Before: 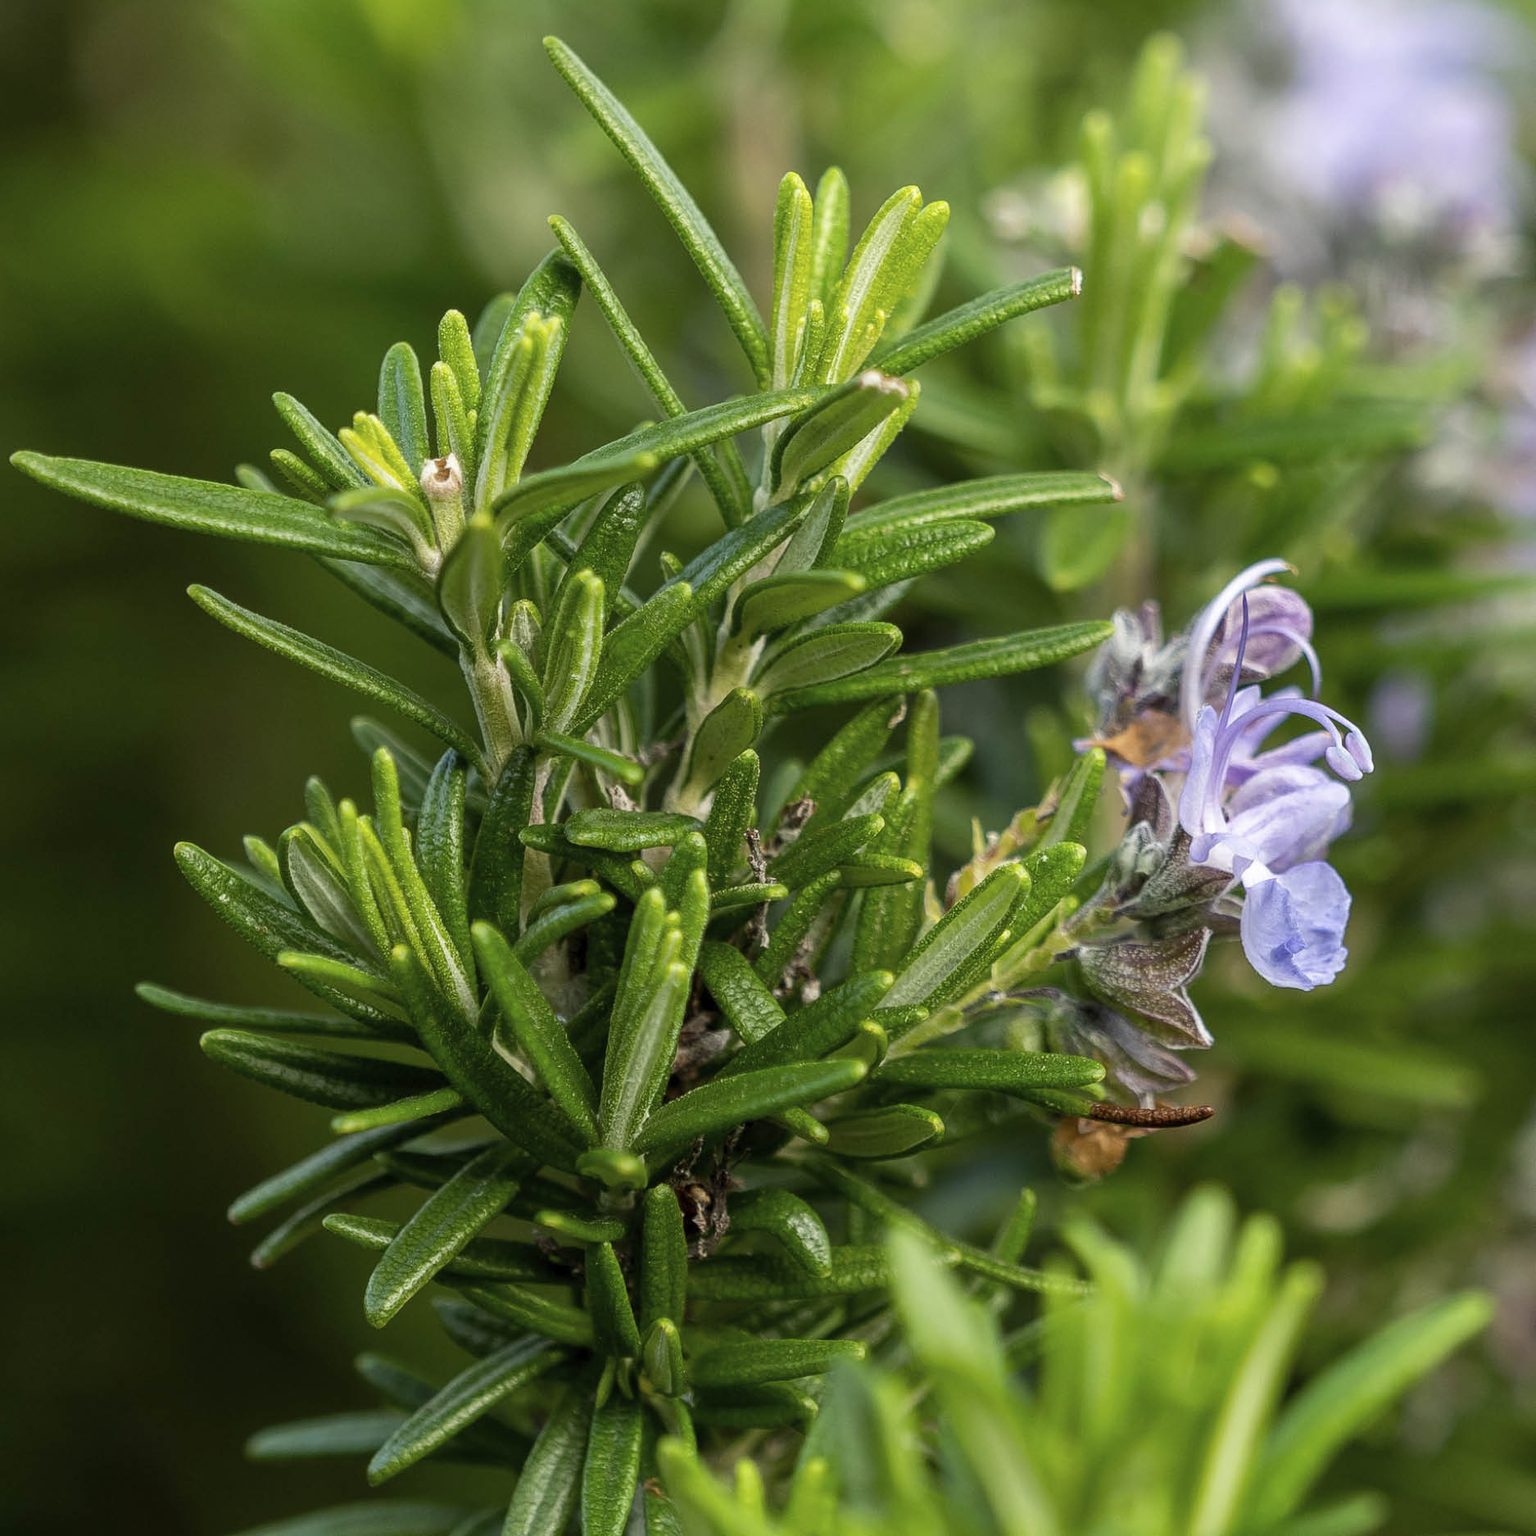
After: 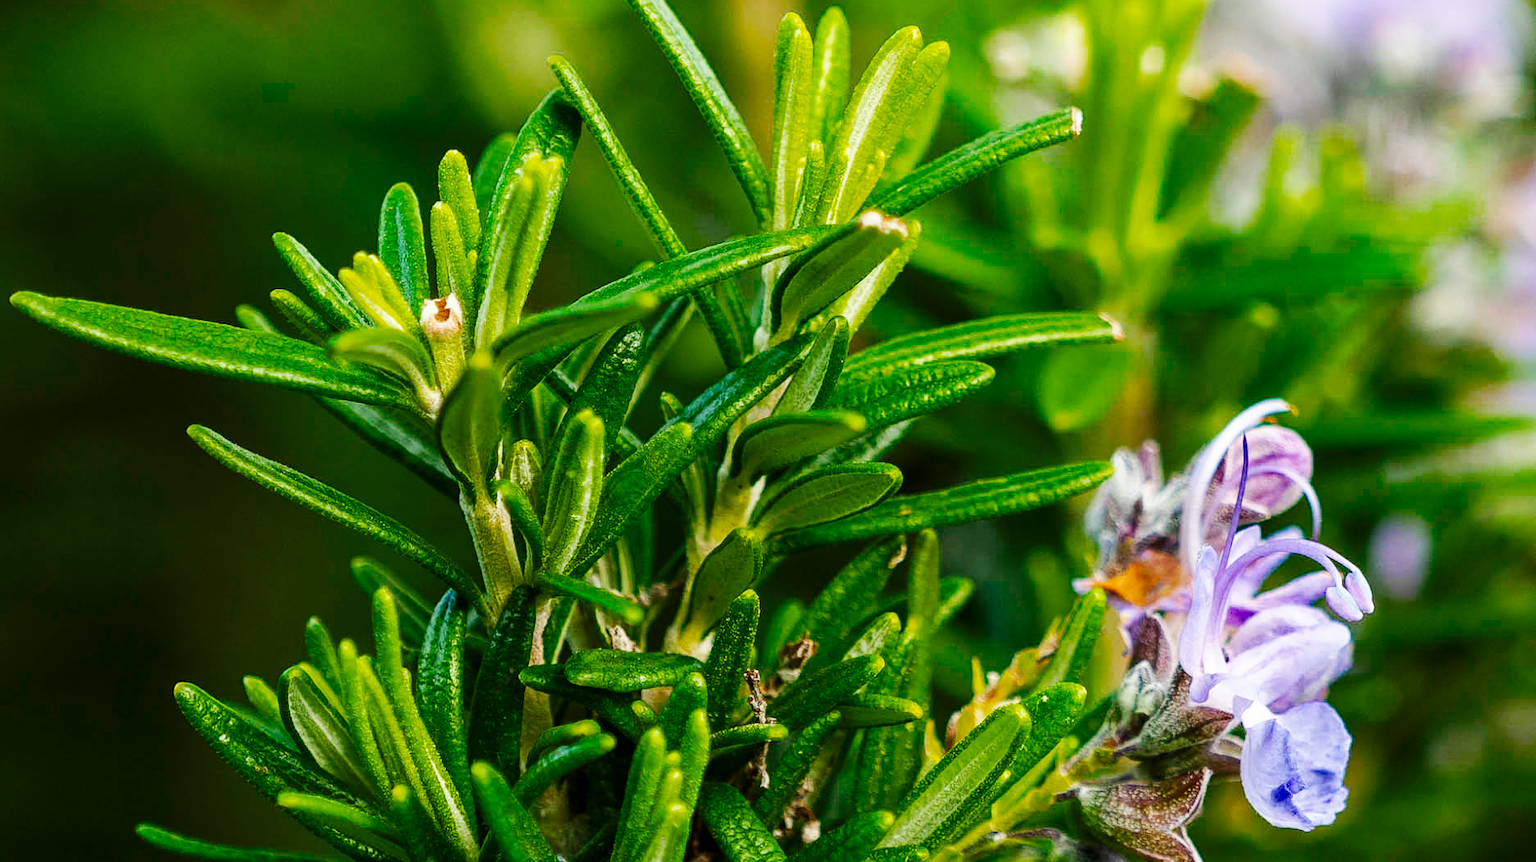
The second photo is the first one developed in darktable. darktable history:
crop and rotate: top 10.449%, bottom 33.34%
color balance rgb: perceptual saturation grading › global saturation 25.881%, global vibrance 16.44%, saturation formula JzAzBz (2021)
base curve: curves: ch0 [(0, 0) (0.032, 0.025) (0.121, 0.166) (0.206, 0.329) (0.605, 0.79) (1, 1)], preserve colors none
